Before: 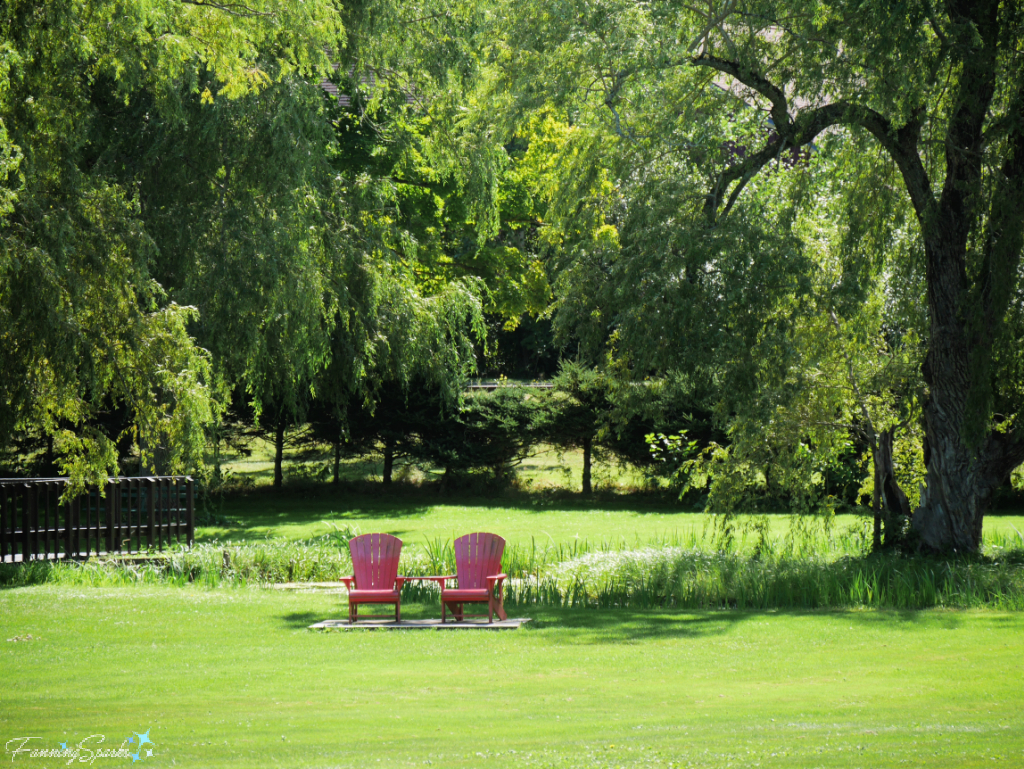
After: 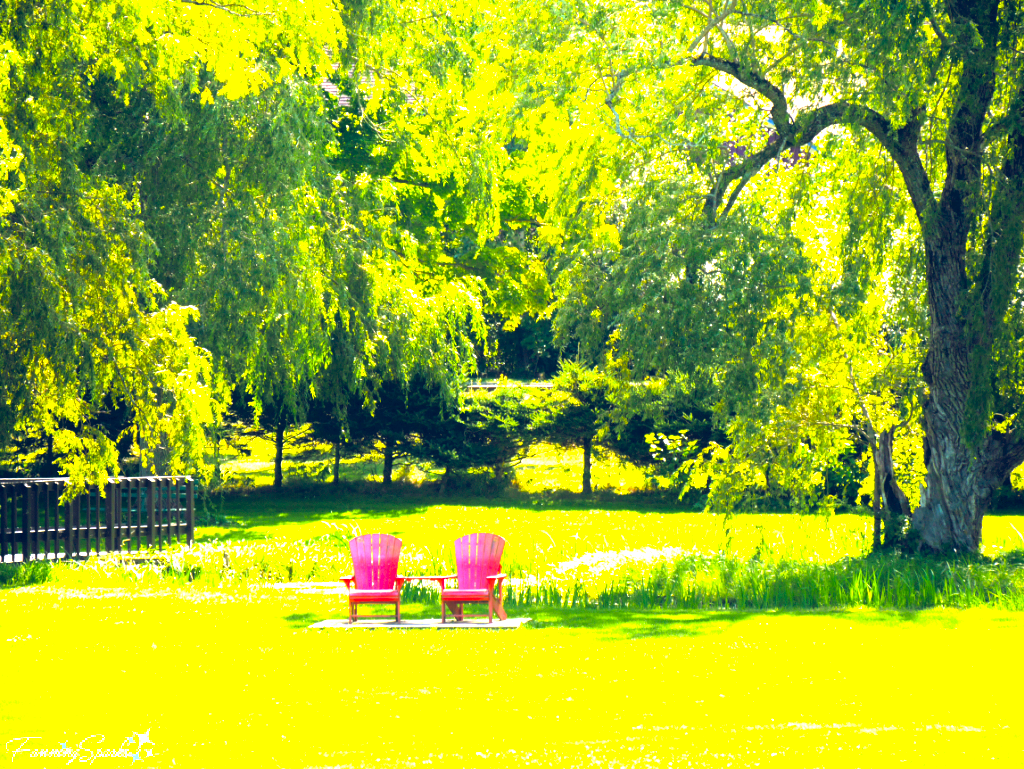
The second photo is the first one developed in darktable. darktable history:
color balance rgb: highlights gain › chroma 3.786%, highlights gain › hue 59.57°, global offset › luminance -0.302%, global offset › chroma 0.313%, global offset › hue 258.92°, perceptual saturation grading › global saturation 25.242%, global vibrance 41.095%
exposure: black level correction 0, exposure 2.128 EV, compensate highlight preservation false
